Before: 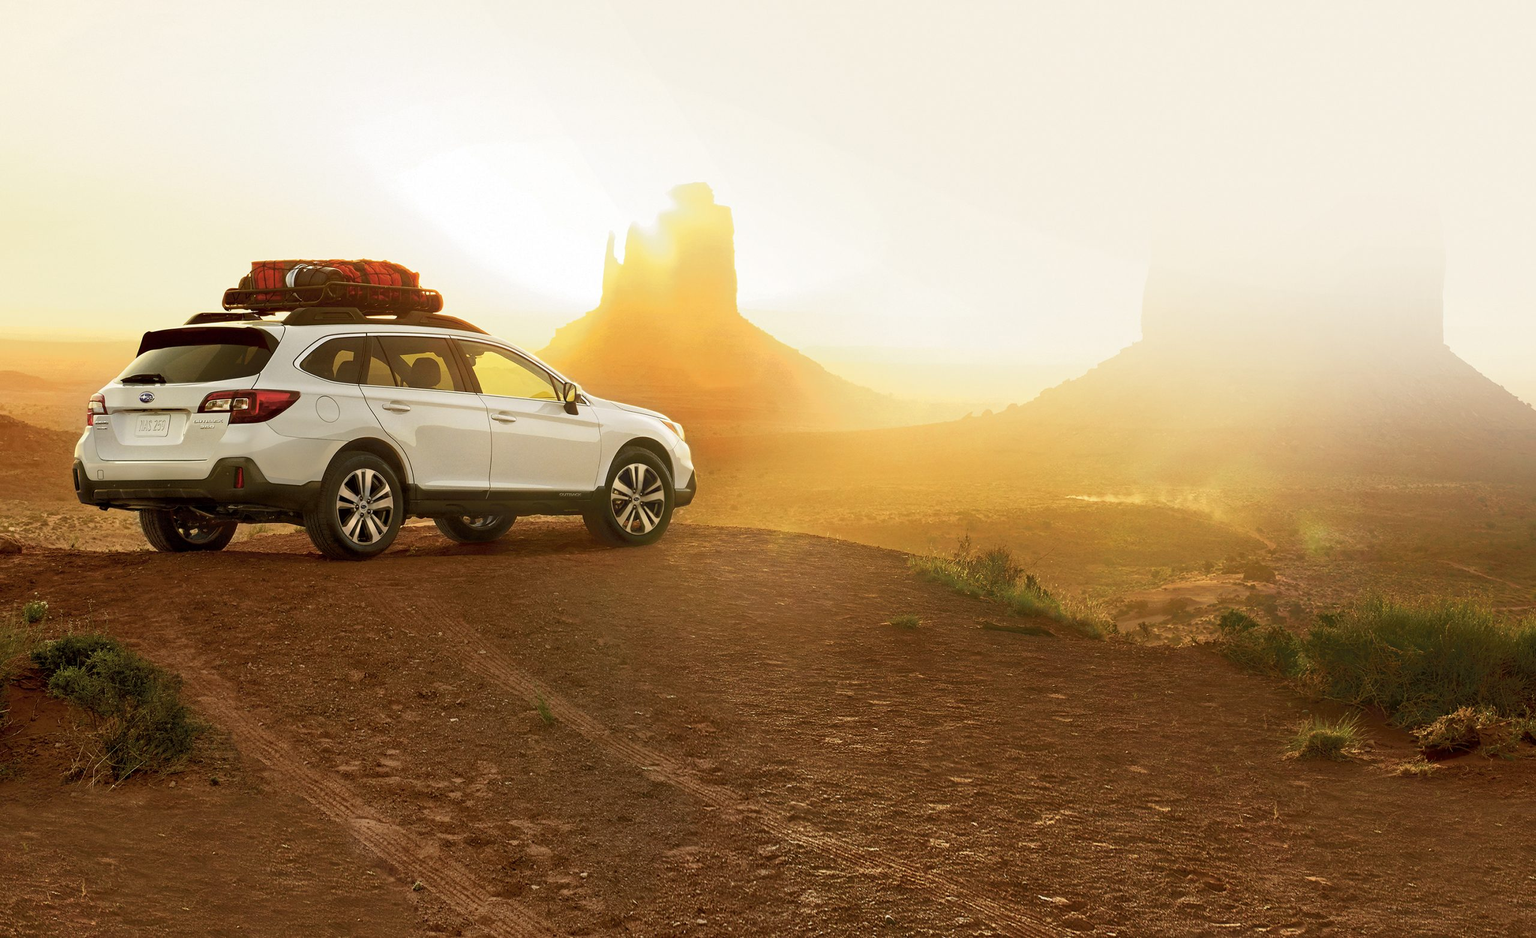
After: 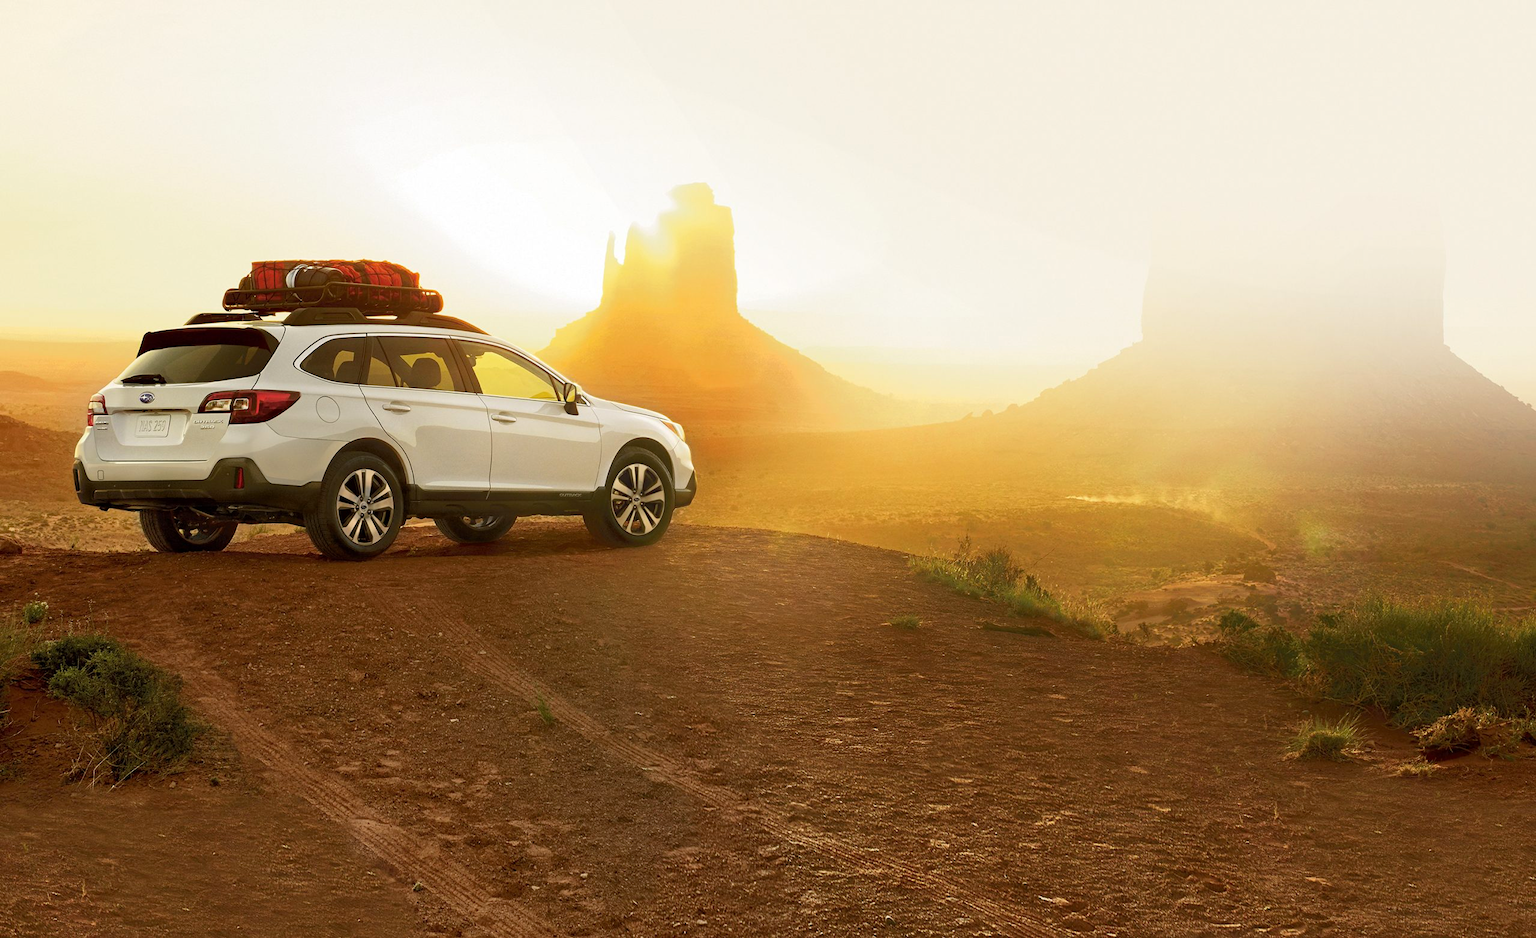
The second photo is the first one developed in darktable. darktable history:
contrast brightness saturation: saturation 0.098
color correction: highlights b* -0.034
